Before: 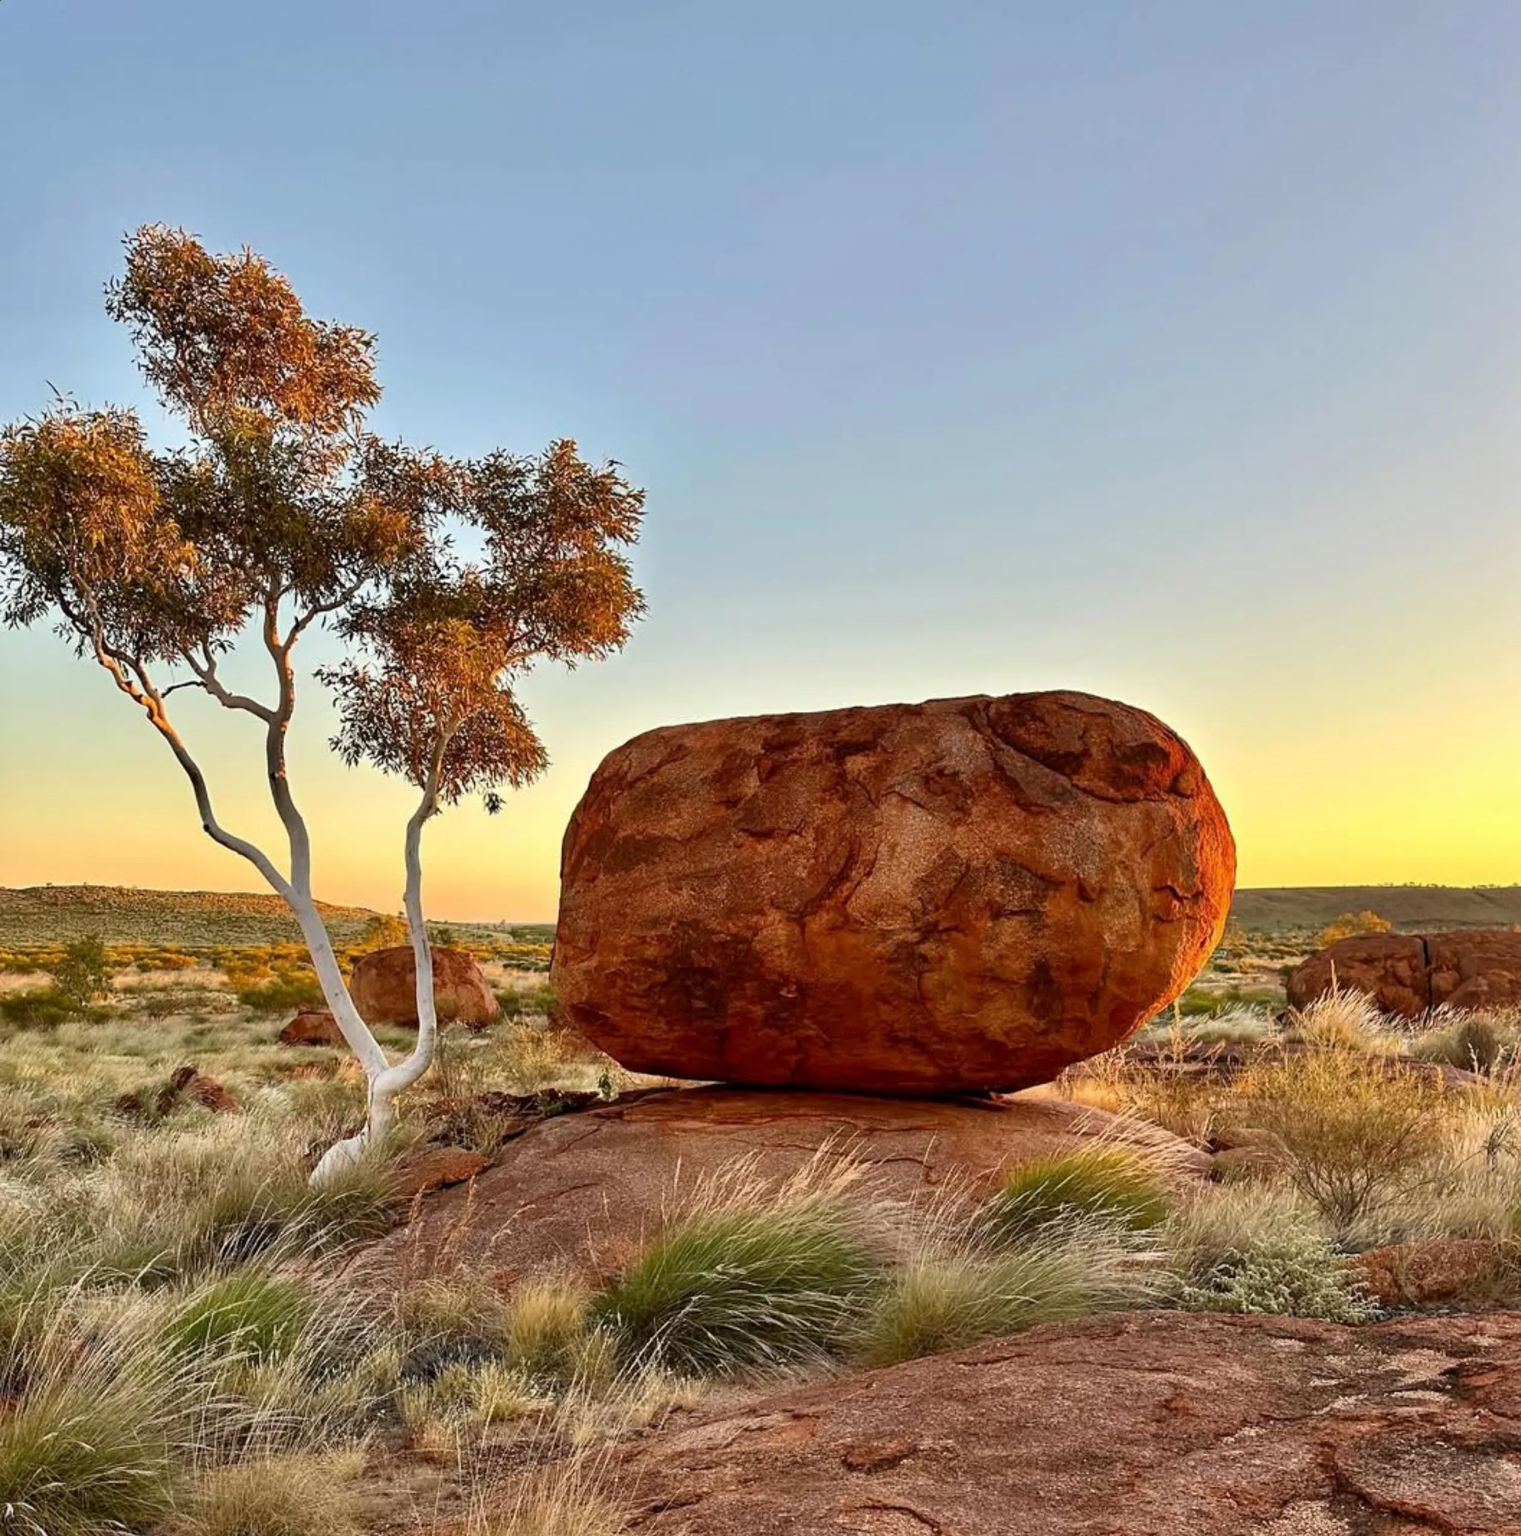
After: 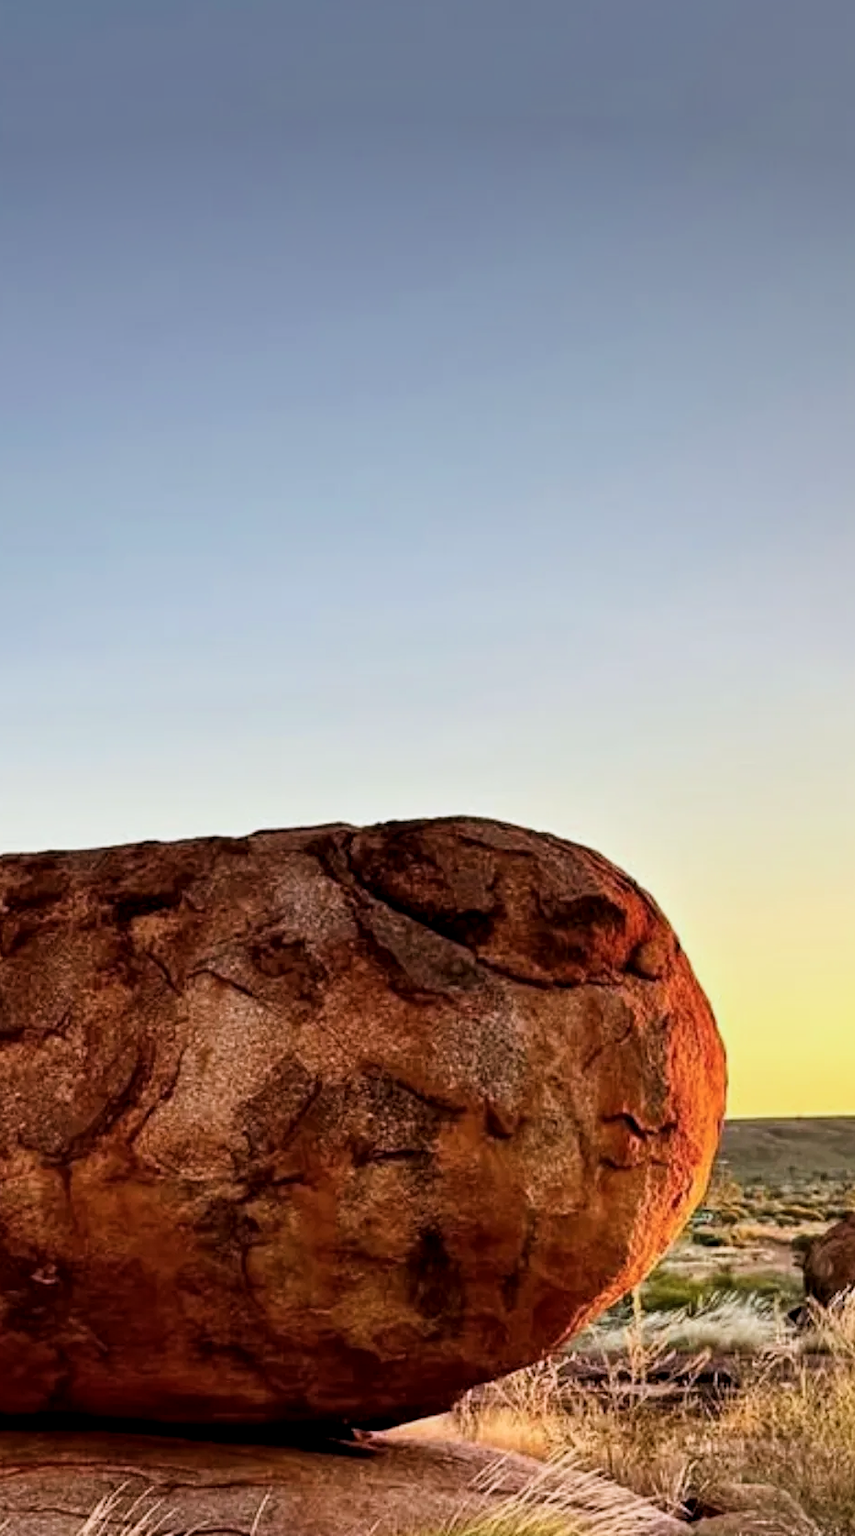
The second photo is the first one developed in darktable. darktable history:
local contrast: highlights 100%, shadows 100%, detail 120%, midtone range 0.2
vignetting: fall-off start 97.52%, fall-off radius 100%, brightness -0.574, saturation 0, center (-0.027, 0.404), width/height ratio 1.368, unbound false
crop and rotate: left 49.936%, top 10.094%, right 13.136%, bottom 24.256%
color calibration: illuminant as shot in camera, x 0.358, y 0.373, temperature 4628.91 K
filmic rgb: black relative exposure -16 EV, white relative exposure 6.29 EV, hardness 5.1, contrast 1.35
